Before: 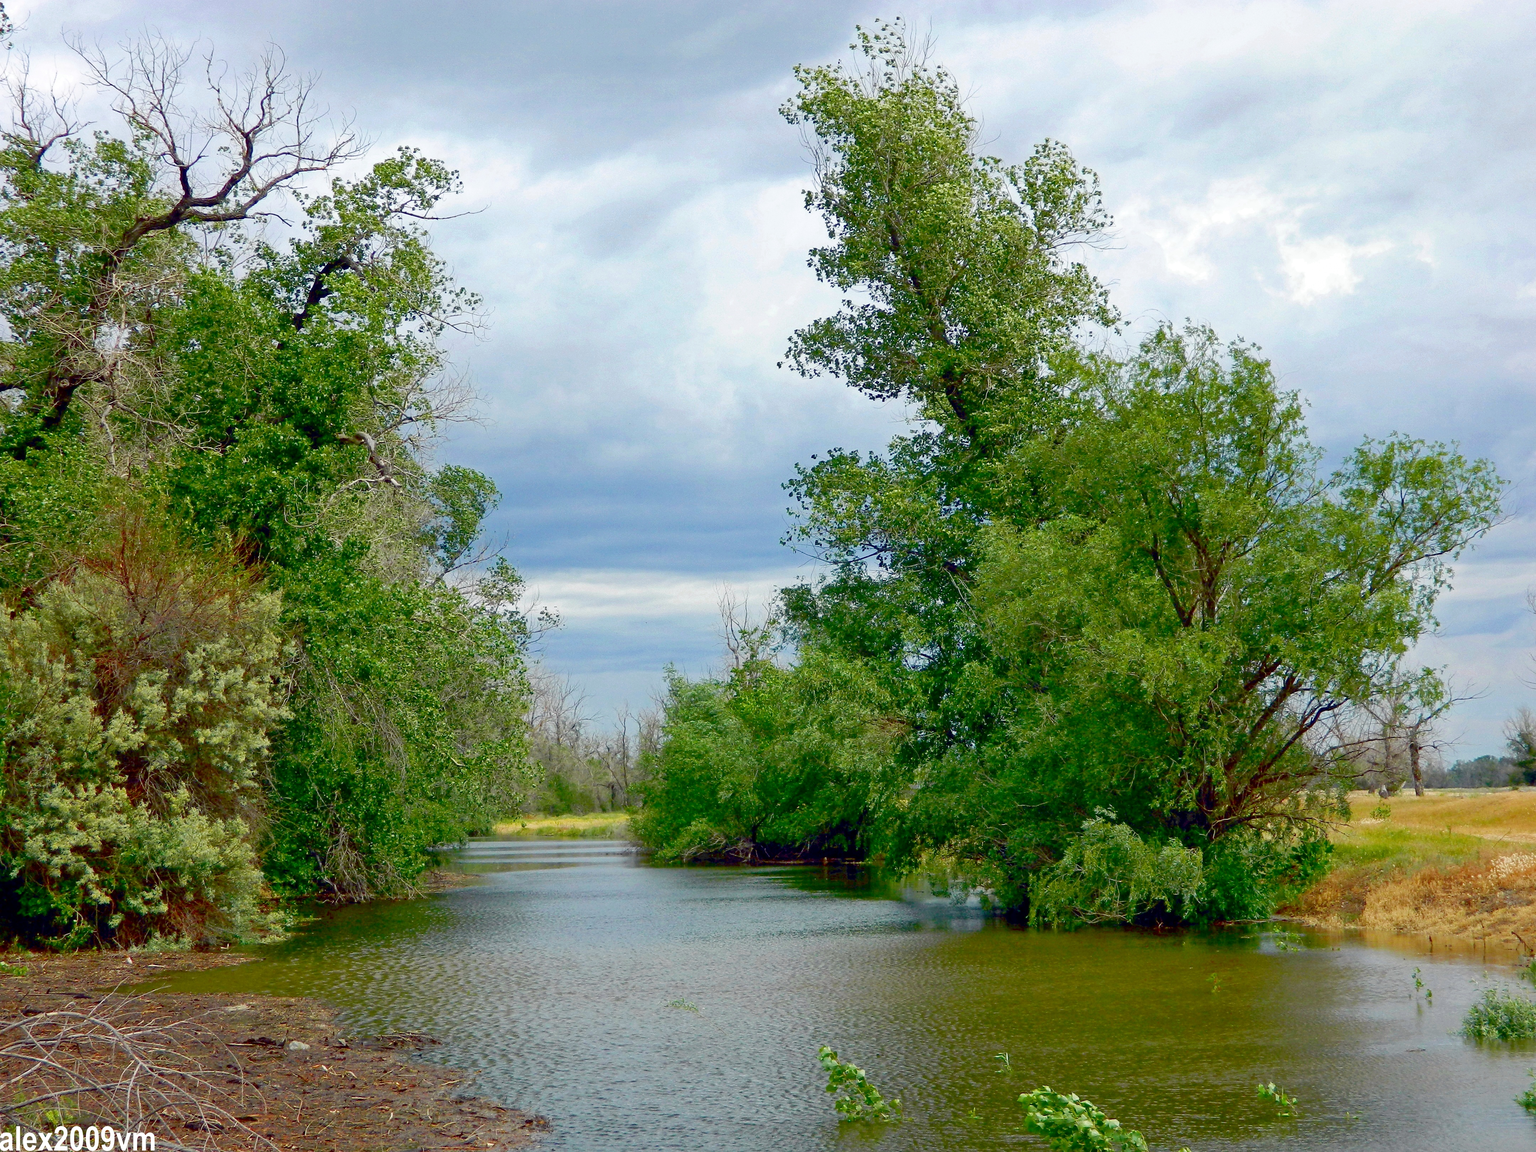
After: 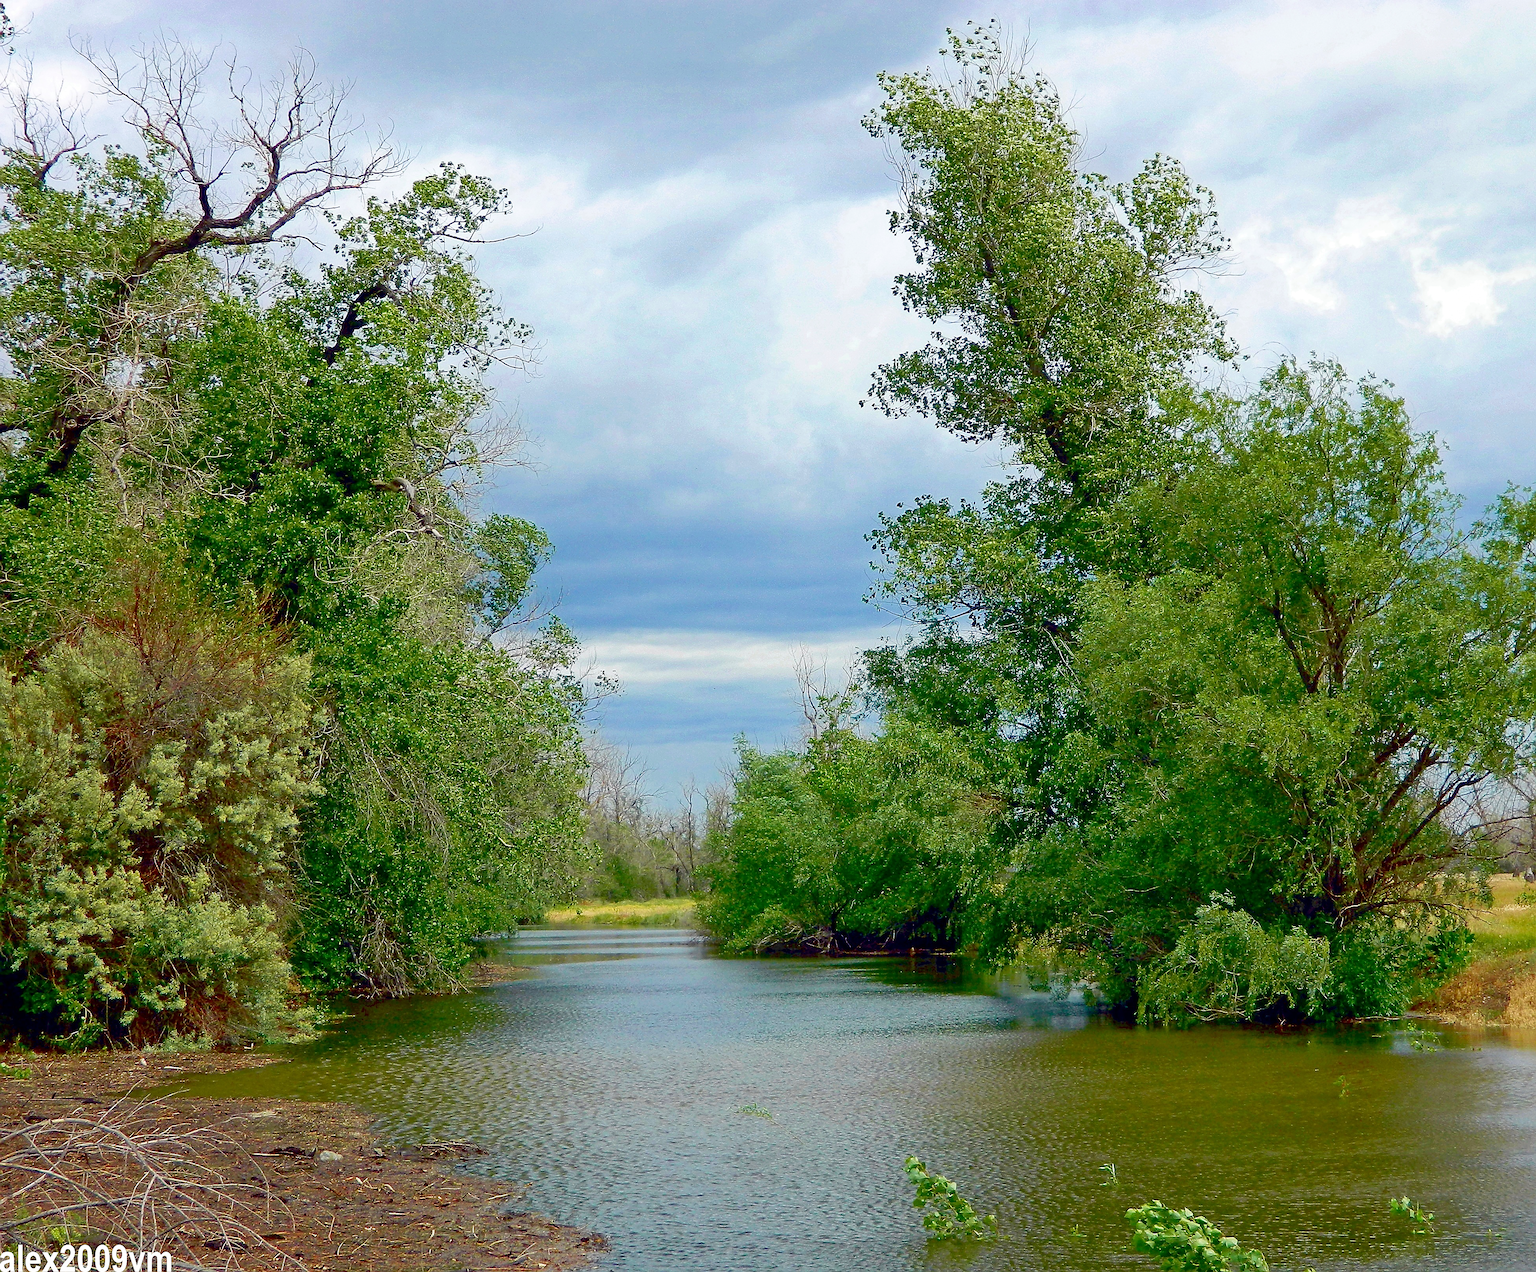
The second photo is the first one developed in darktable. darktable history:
sharpen: radius 1.404, amount 1.254, threshold 0.809
velvia: on, module defaults
crop: right 9.501%, bottom 0.018%
